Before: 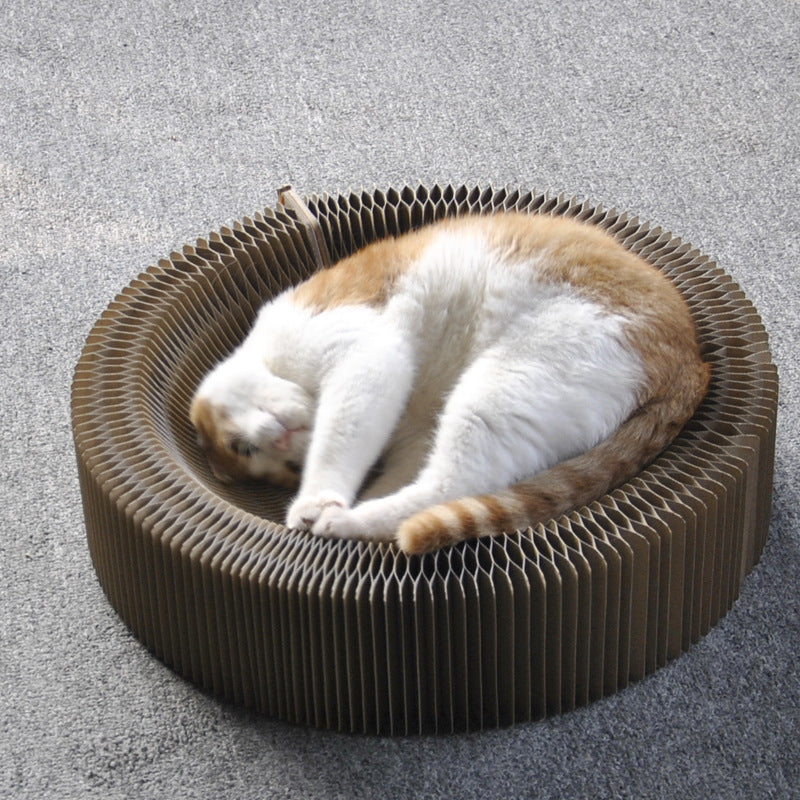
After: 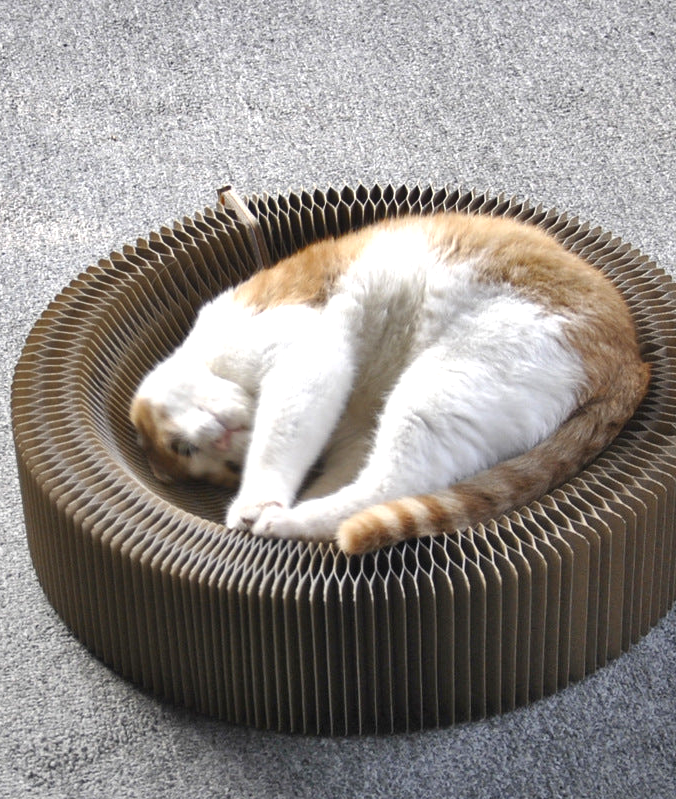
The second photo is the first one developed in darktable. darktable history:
shadows and highlights: shadows 59.11, soften with gaussian
exposure: exposure 0.299 EV, compensate highlight preservation false
crop: left 7.557%, right 7.842%
levels: gray 59.39%, levels [0, 0.492, 0.984]
